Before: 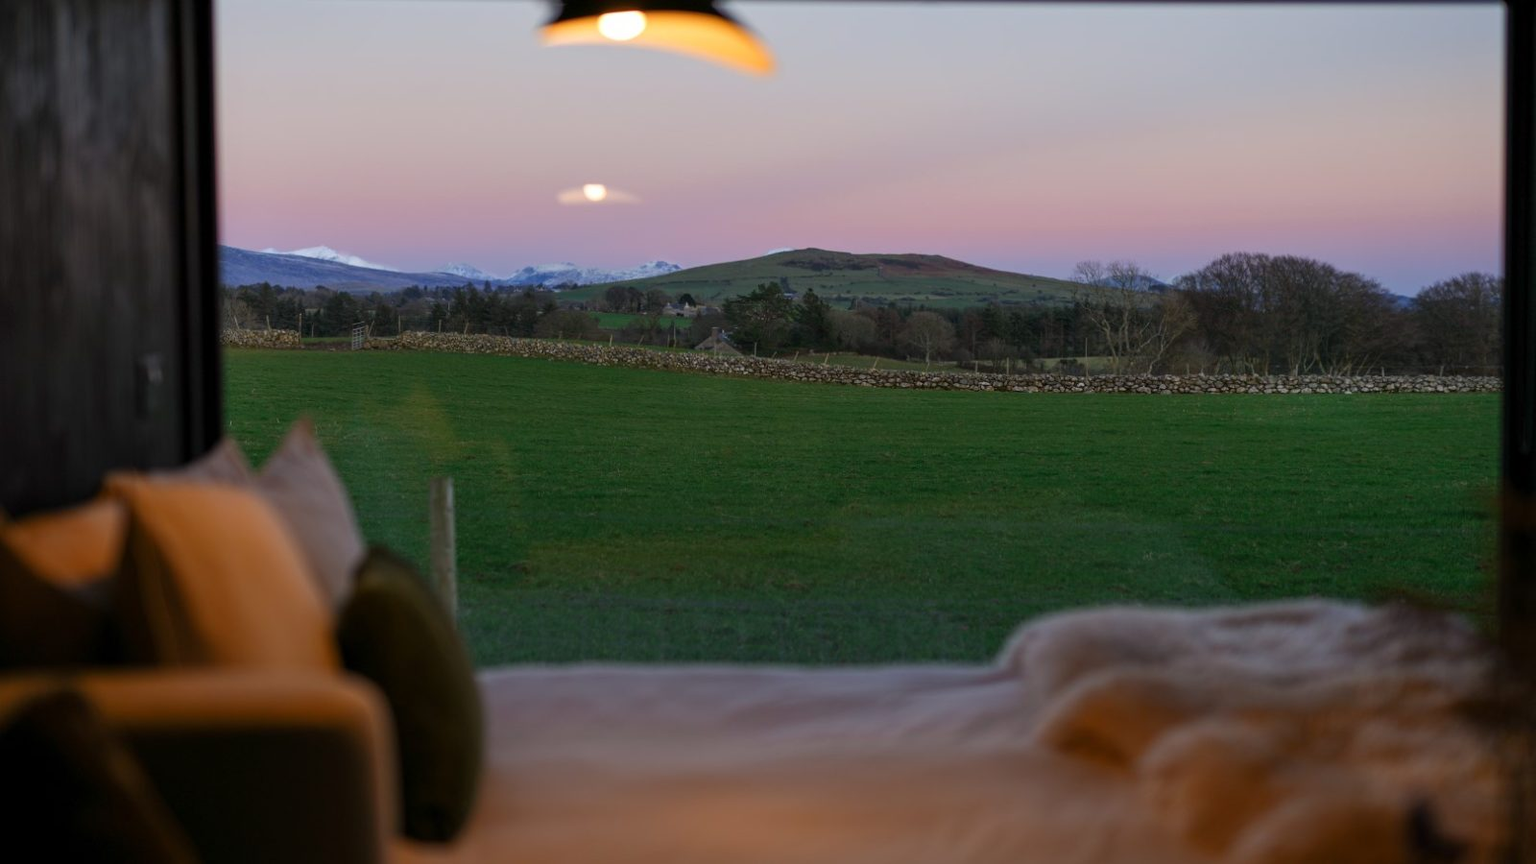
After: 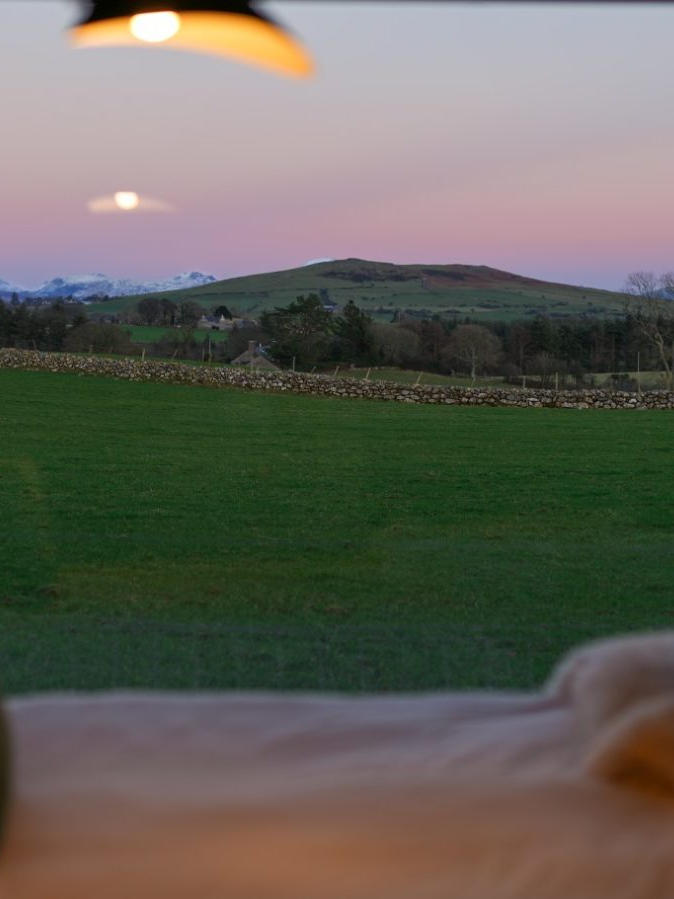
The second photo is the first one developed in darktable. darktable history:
crop: left 30.819%, right 27.048%
